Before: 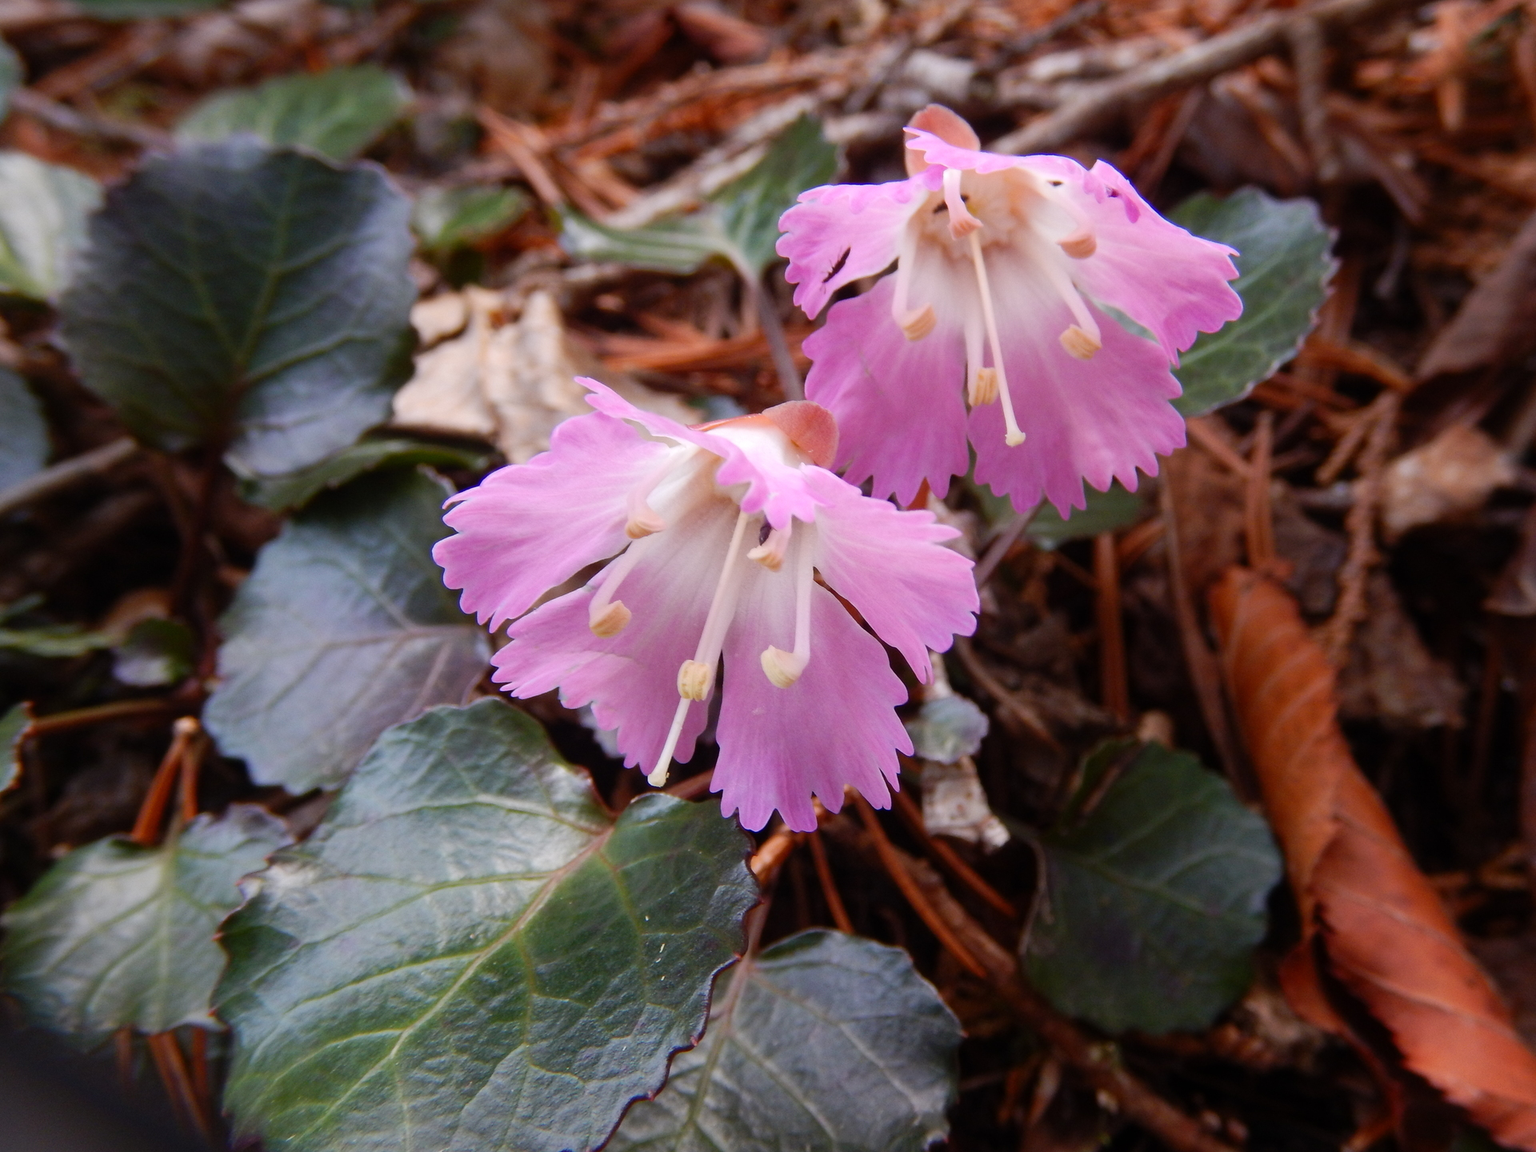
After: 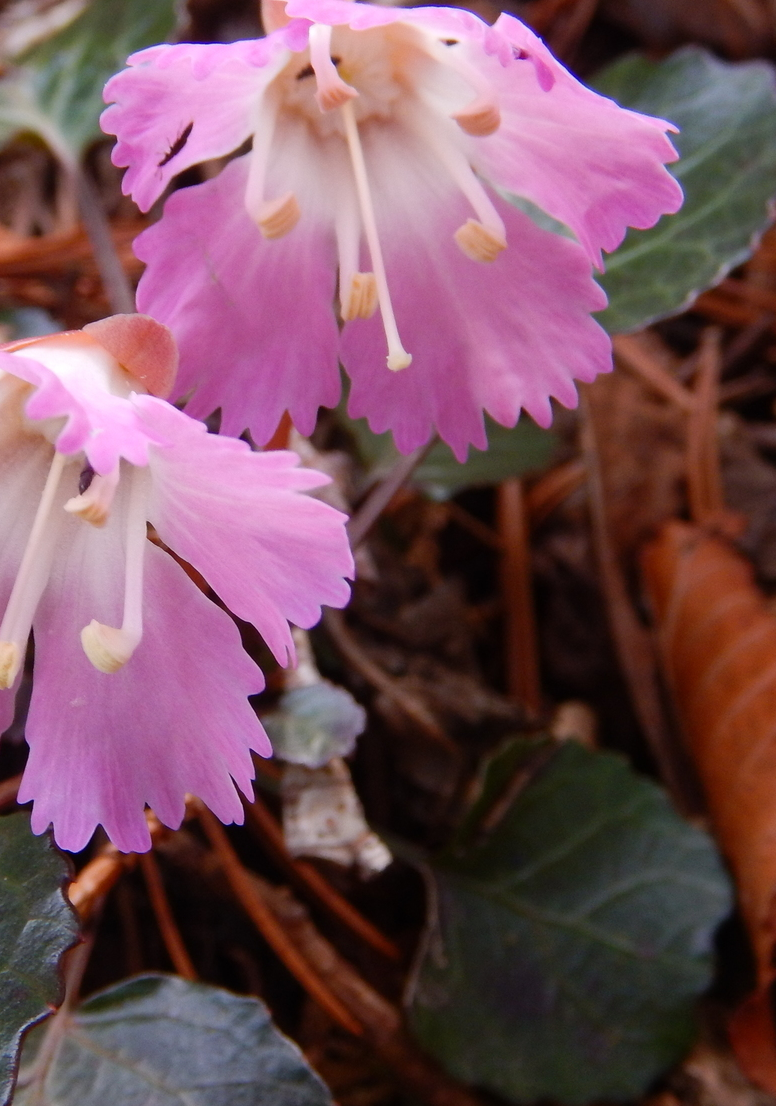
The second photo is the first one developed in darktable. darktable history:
crop: left 45.346%, top 13.005%, right 14.197%, bottom 10.15%
